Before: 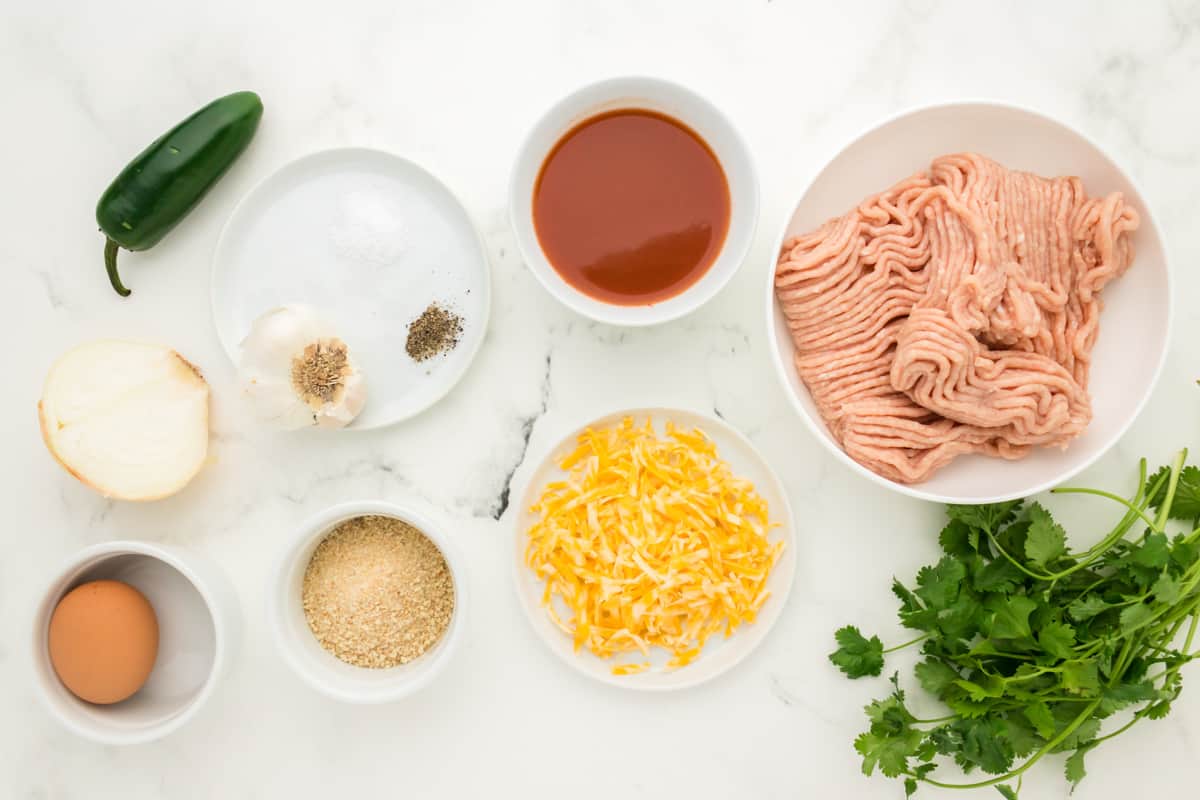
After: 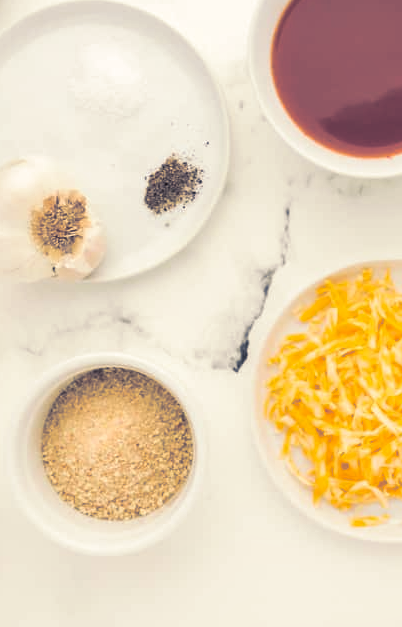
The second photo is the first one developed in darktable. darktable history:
local contrast: mode bilateral grid, contrast 20, coarseness 50, detail 120%, midtone range 0.2
crop and rotate: left 21.77%, top 18.528%, right 44.676%, bottom 2.997%
split-toning: shadows › hue 230.4°
color correction: highlights a* 3.84, highlights b* 5.07
